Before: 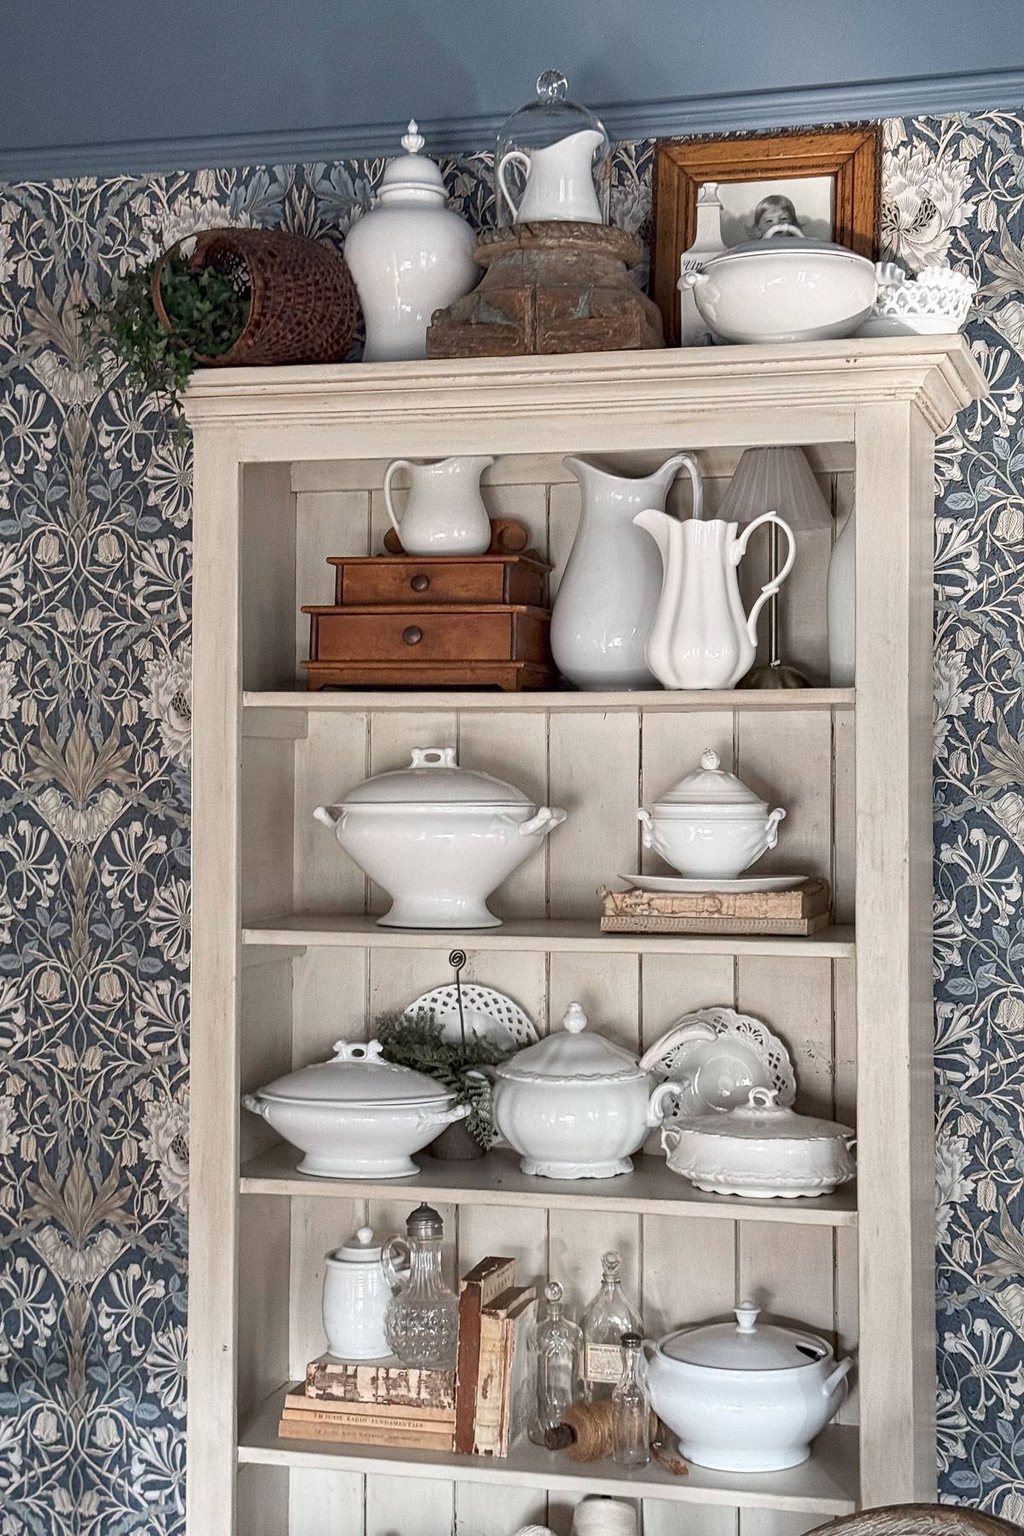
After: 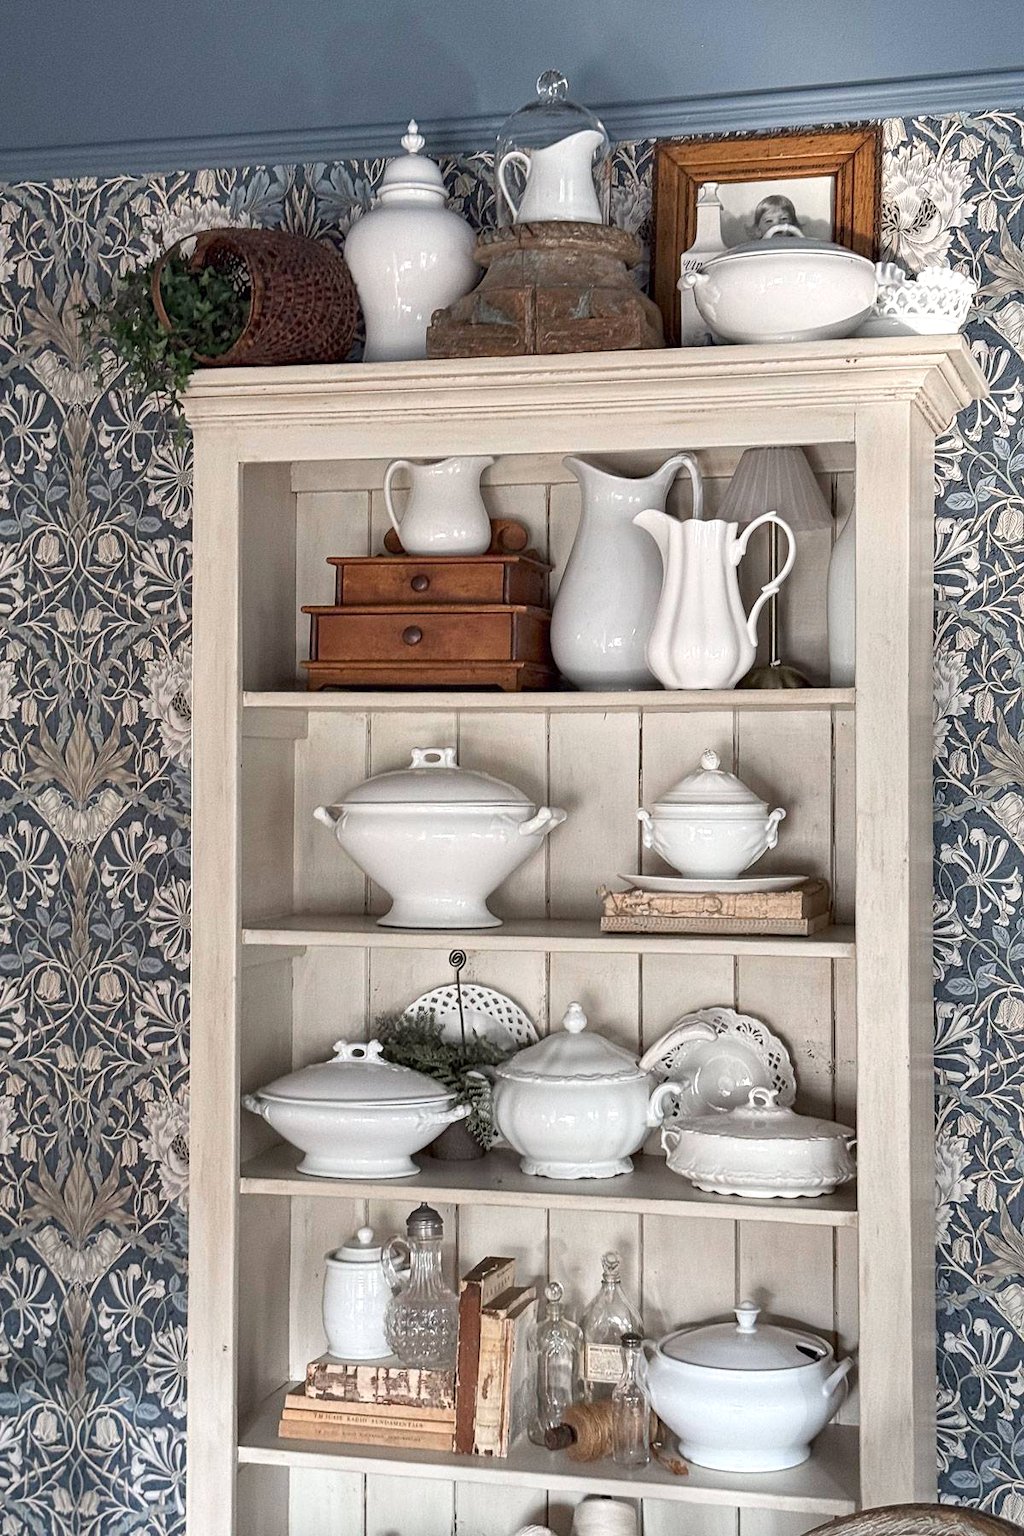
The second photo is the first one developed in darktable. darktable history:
exposure: exposure 0.151 EV, compensate highlight preservation false
